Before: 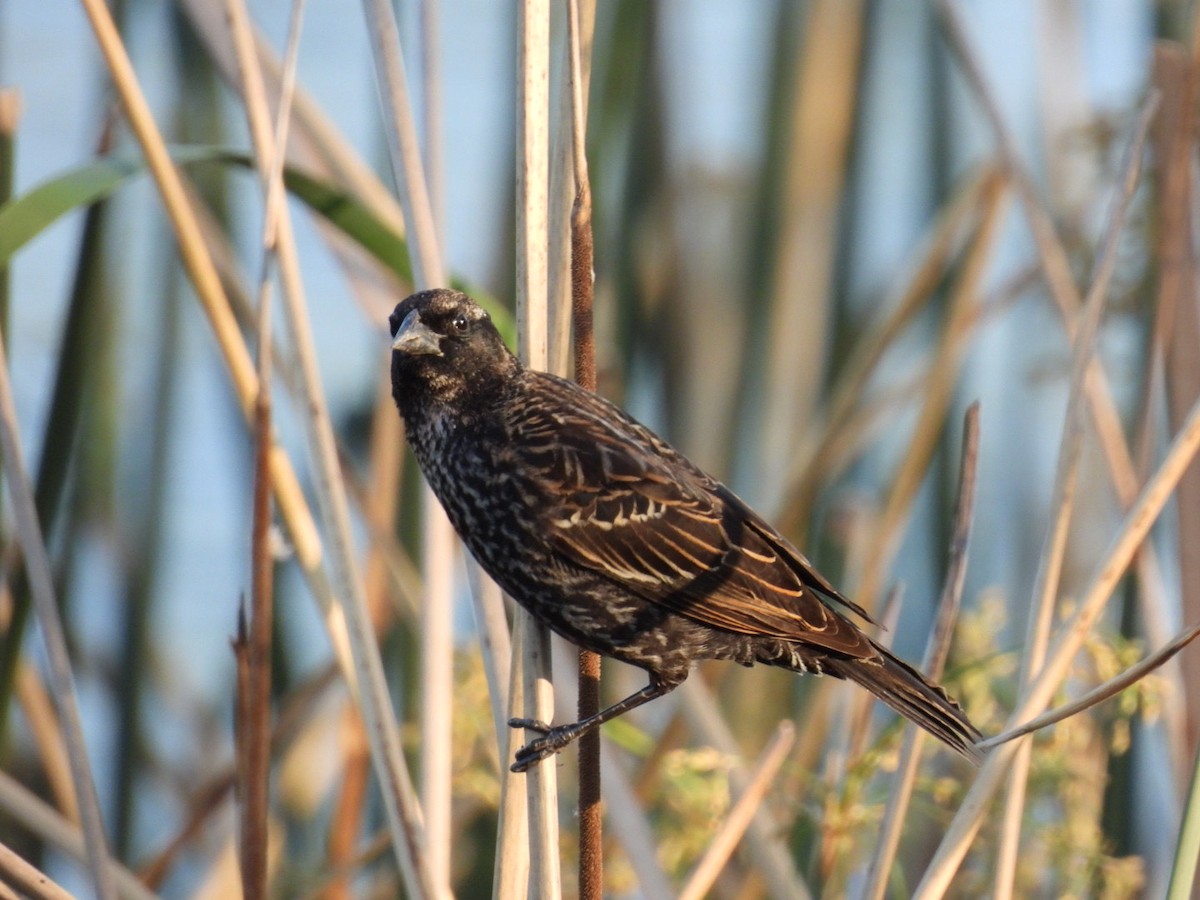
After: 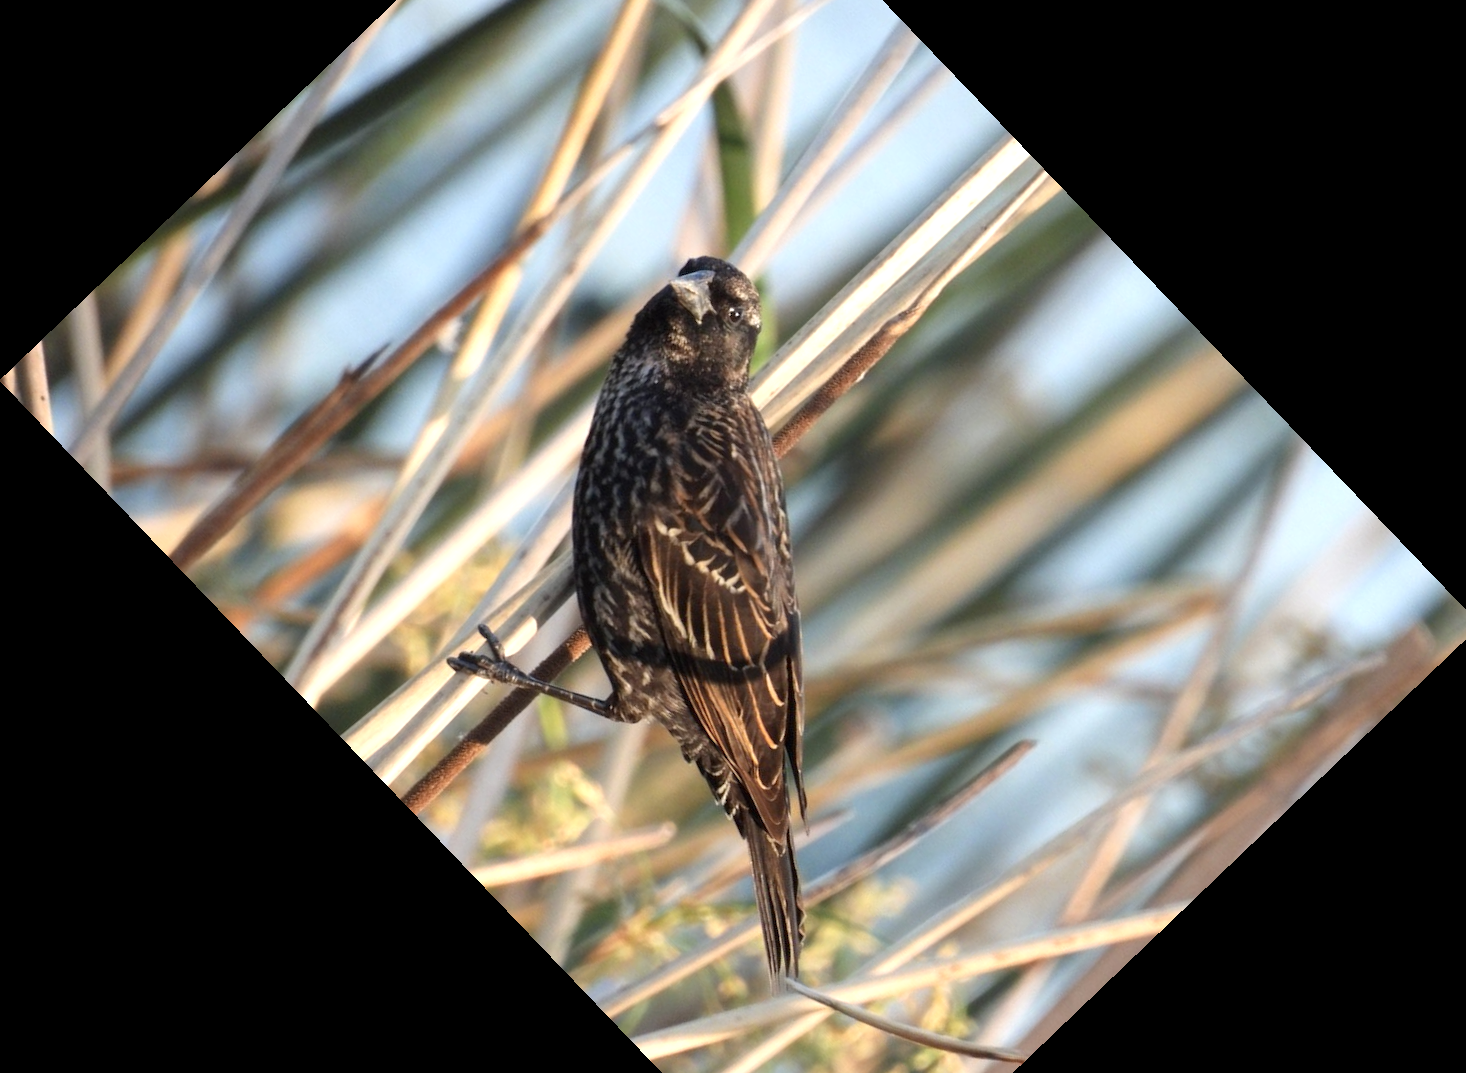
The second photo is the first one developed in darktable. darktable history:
exposure: black level correction 0.001, exposure 0.5 EV, compensate exposure bias true, compensate highlight preservation false
crop and rotate: angle -46.26°, top 16.234%, right 0.912%, bottom 11.704%
color correction: saturation 0.85
